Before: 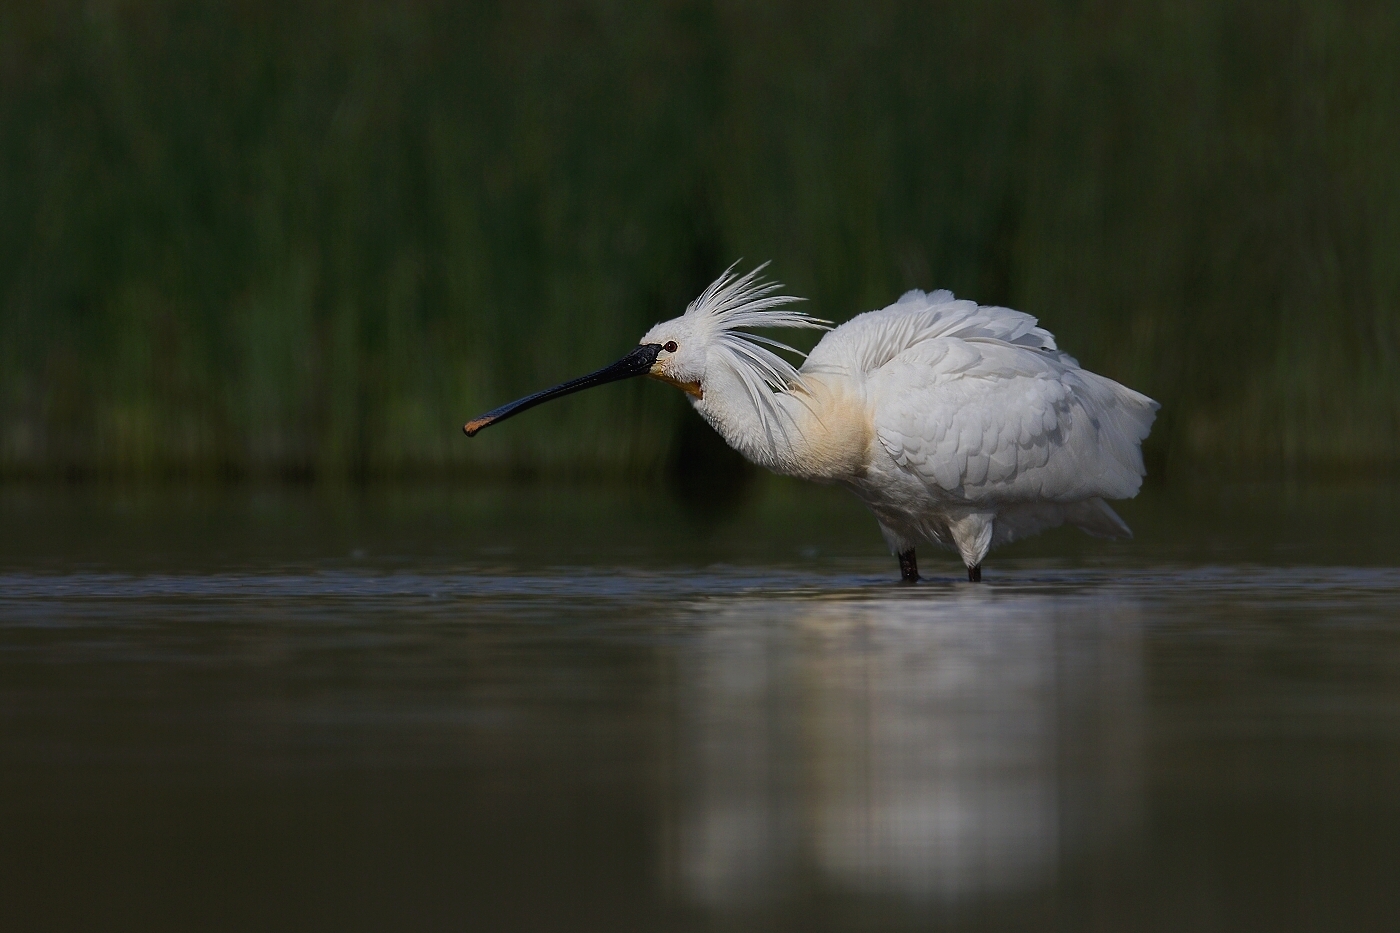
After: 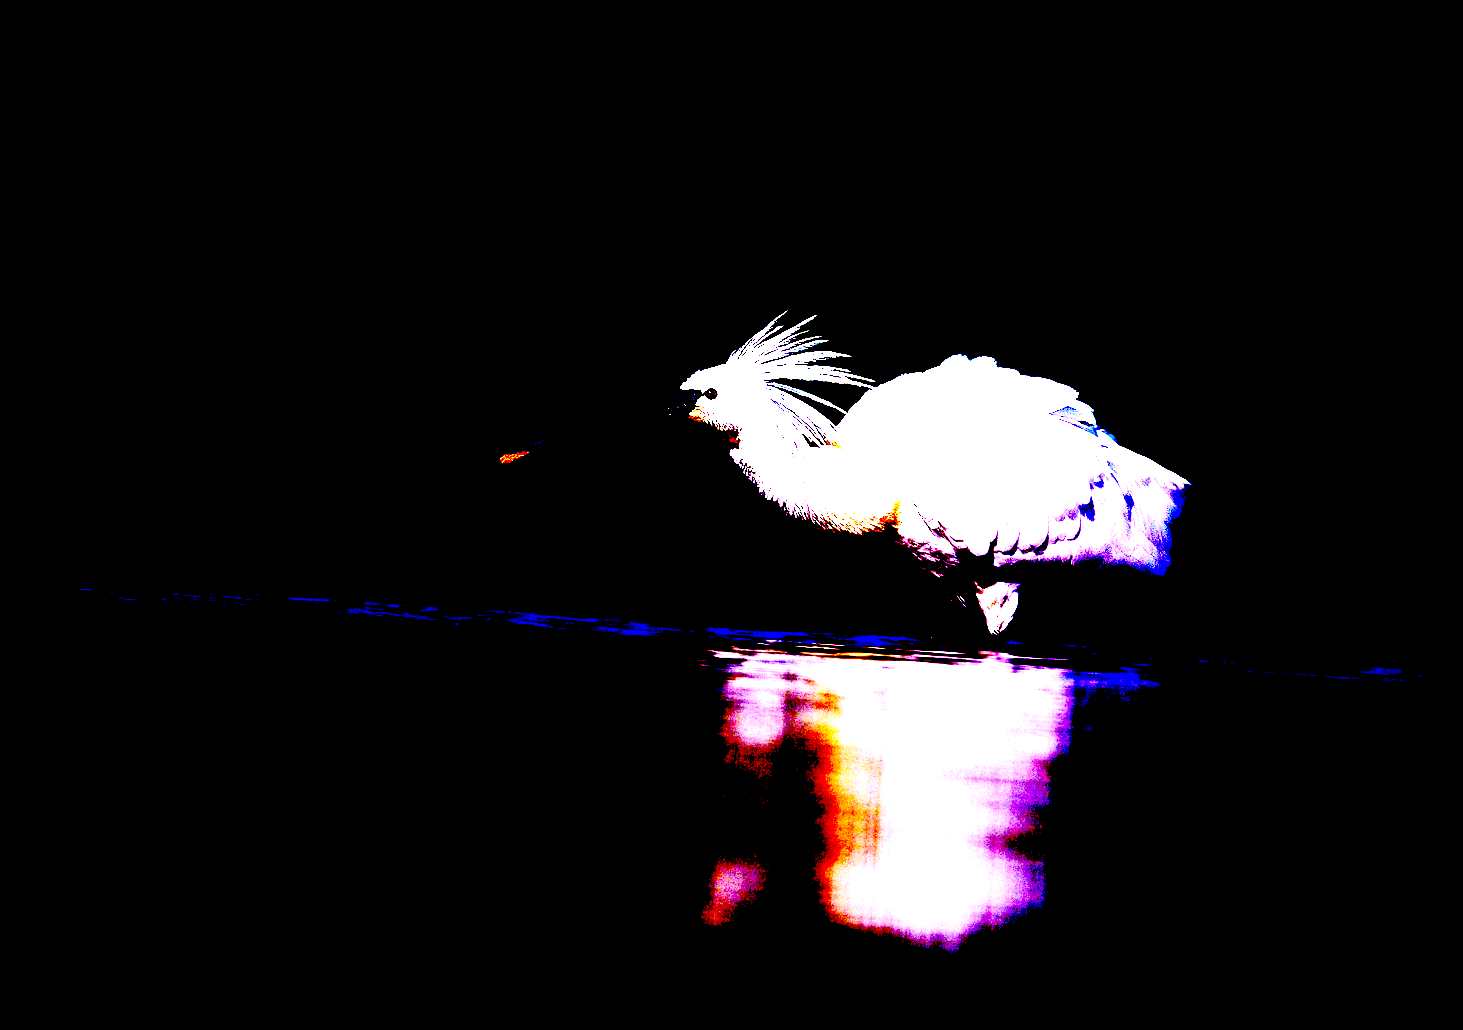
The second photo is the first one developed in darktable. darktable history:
white balance: red 1.066, blue 1.119
exposure: black level correction 0.1, exposure 3 EV, compensate highlight preservation false
rotate and perspective: rotation 4.1°, automatic cropping off
tone equalizer: on, module defaults
